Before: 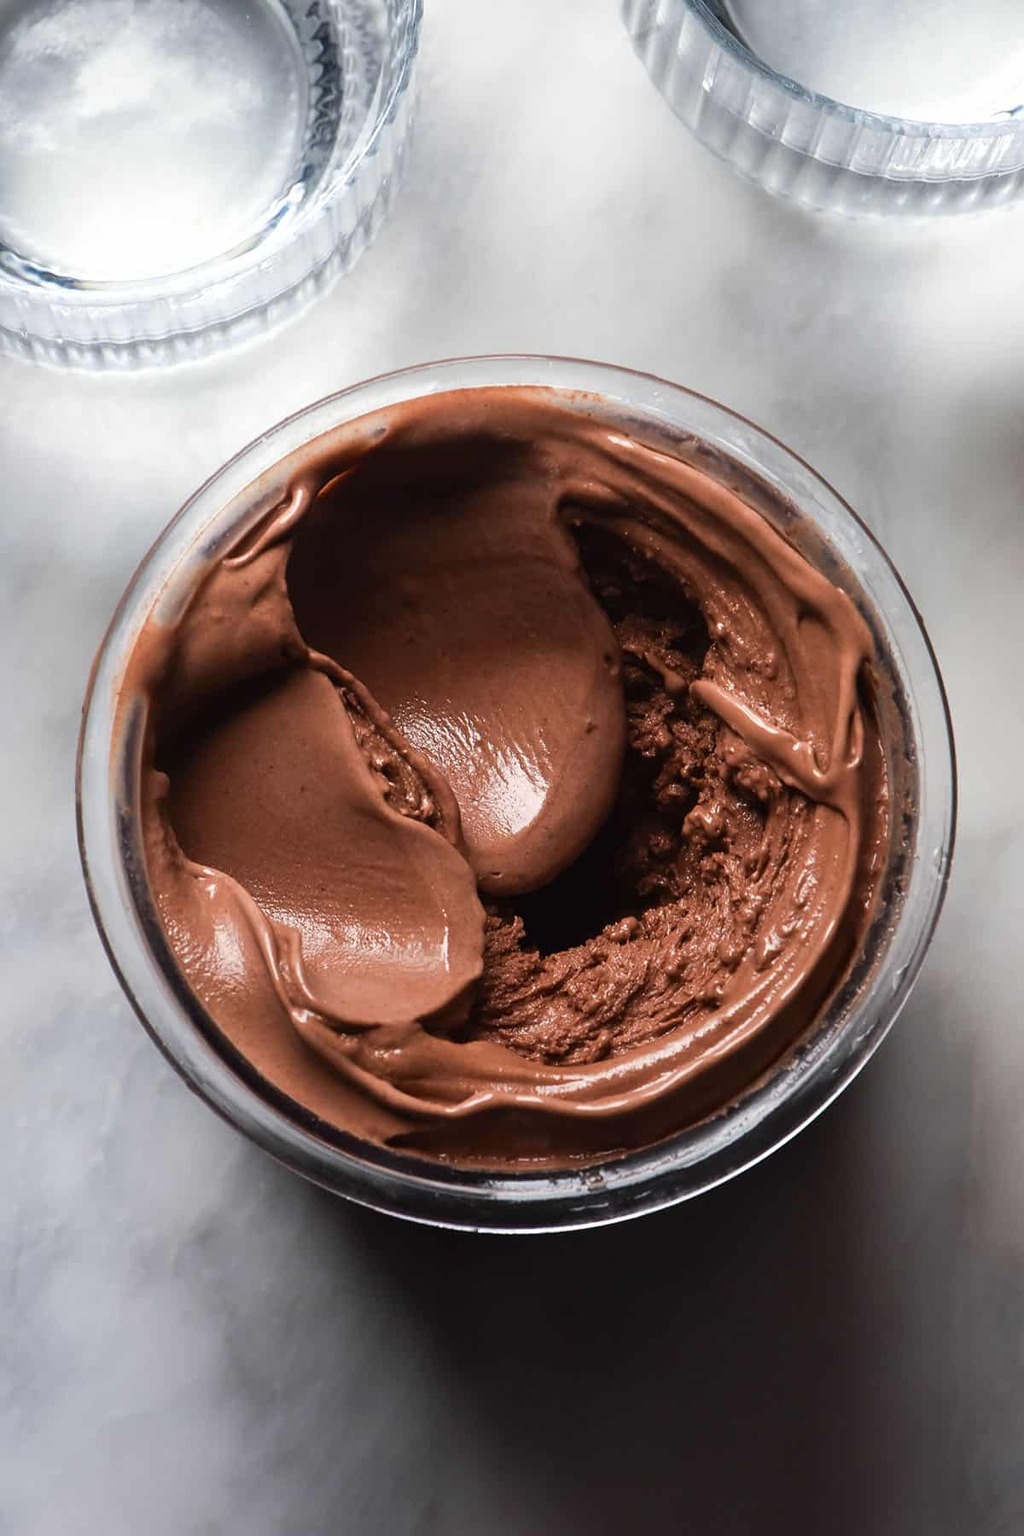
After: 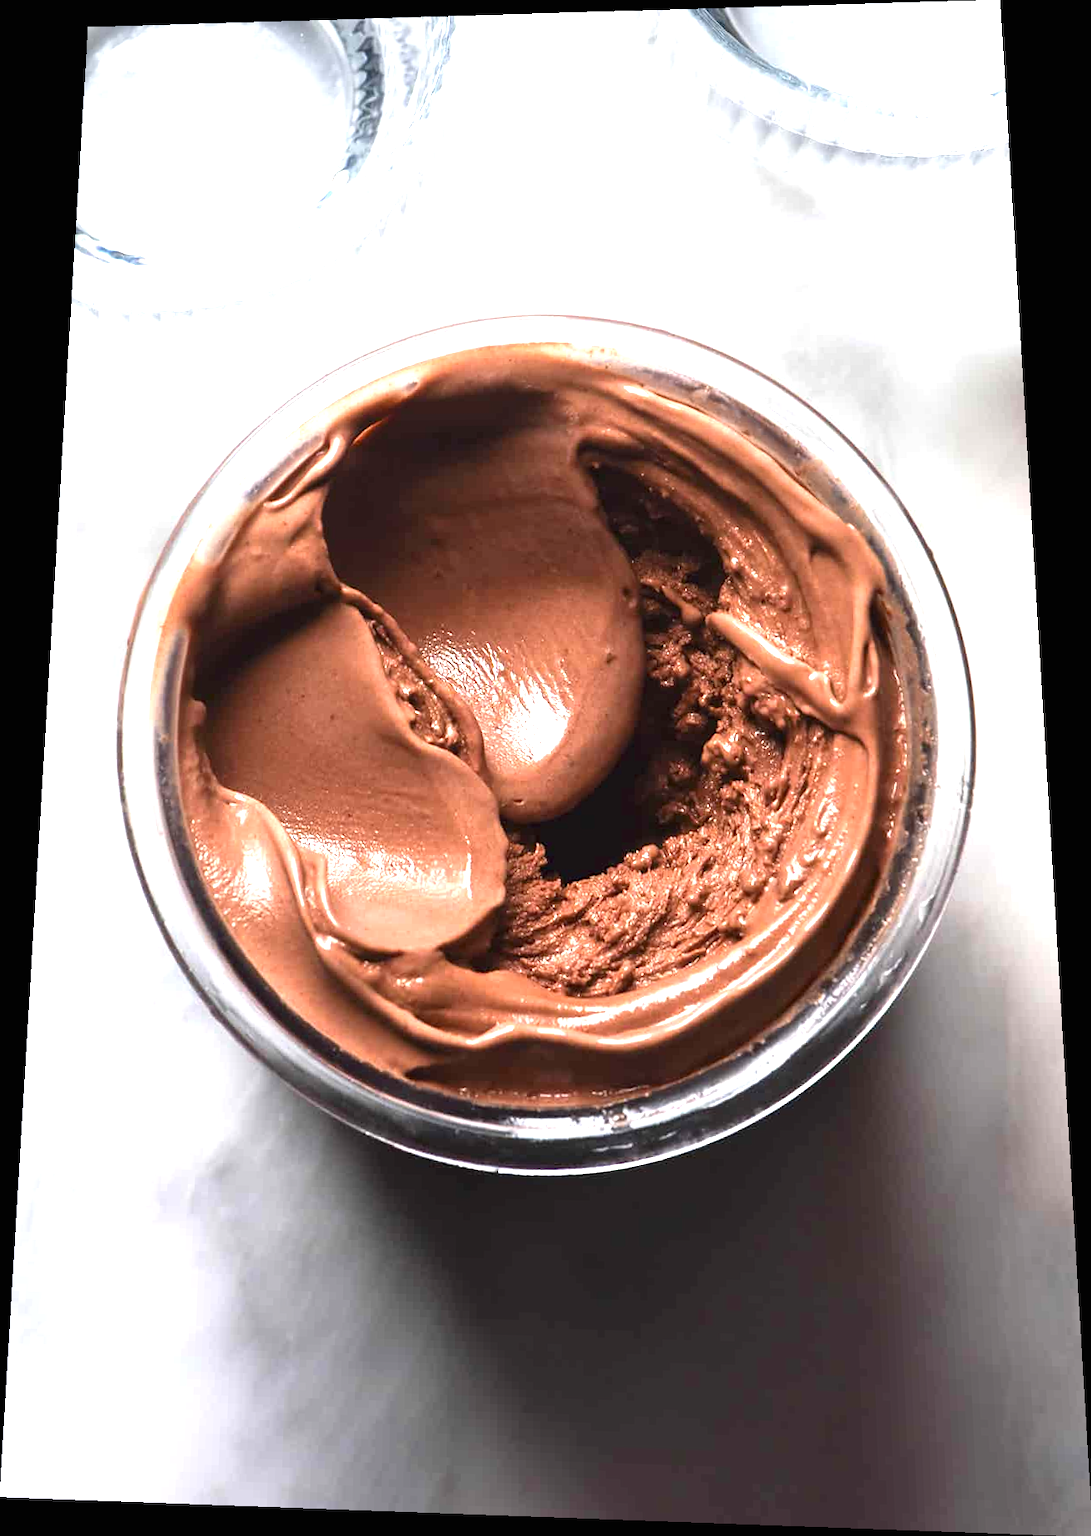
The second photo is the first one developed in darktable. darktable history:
rotate and perspective: rotation 0.128°, lens shift (vertical) -0.181, lens shift (horizontal) -0.044, shear 0.001, automatic cropping off
exposure: black level correction 0, exposure 1.35 EV, compensate exposure bias true, compensate highlight preservation false
